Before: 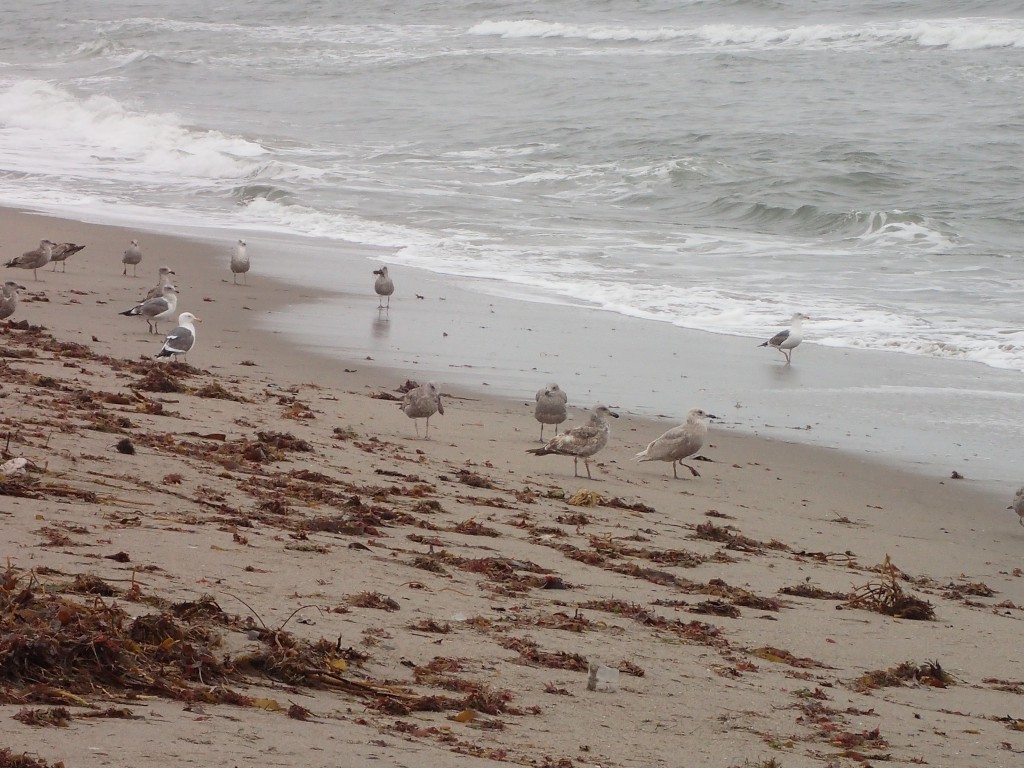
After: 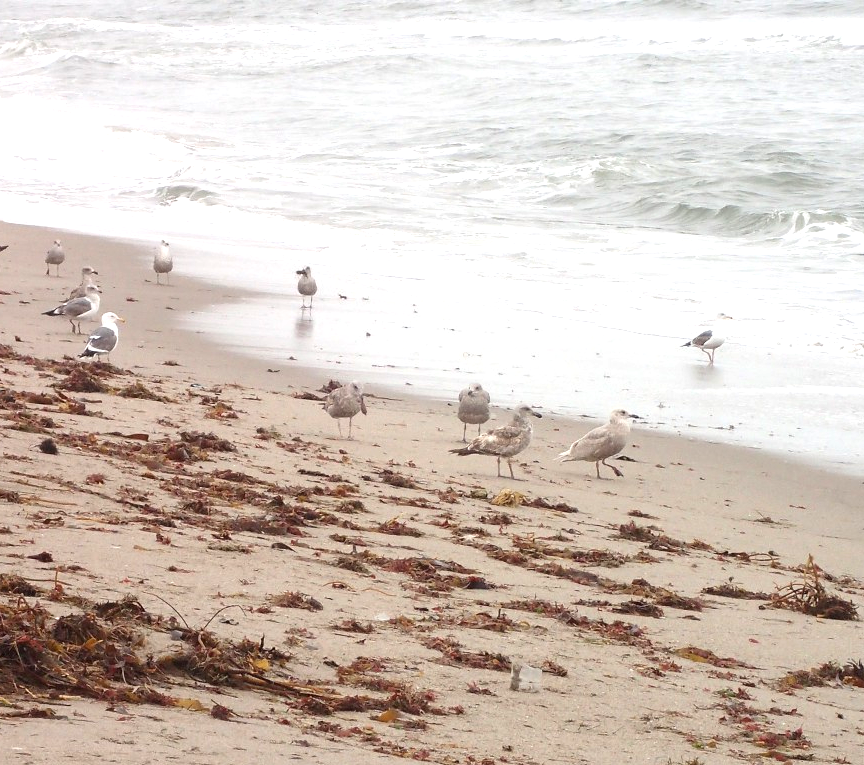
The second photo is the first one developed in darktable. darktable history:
crop: left 7.598%, right 7.873%
exposure: exposure 1.061 EV, compensate highlight preservation false
